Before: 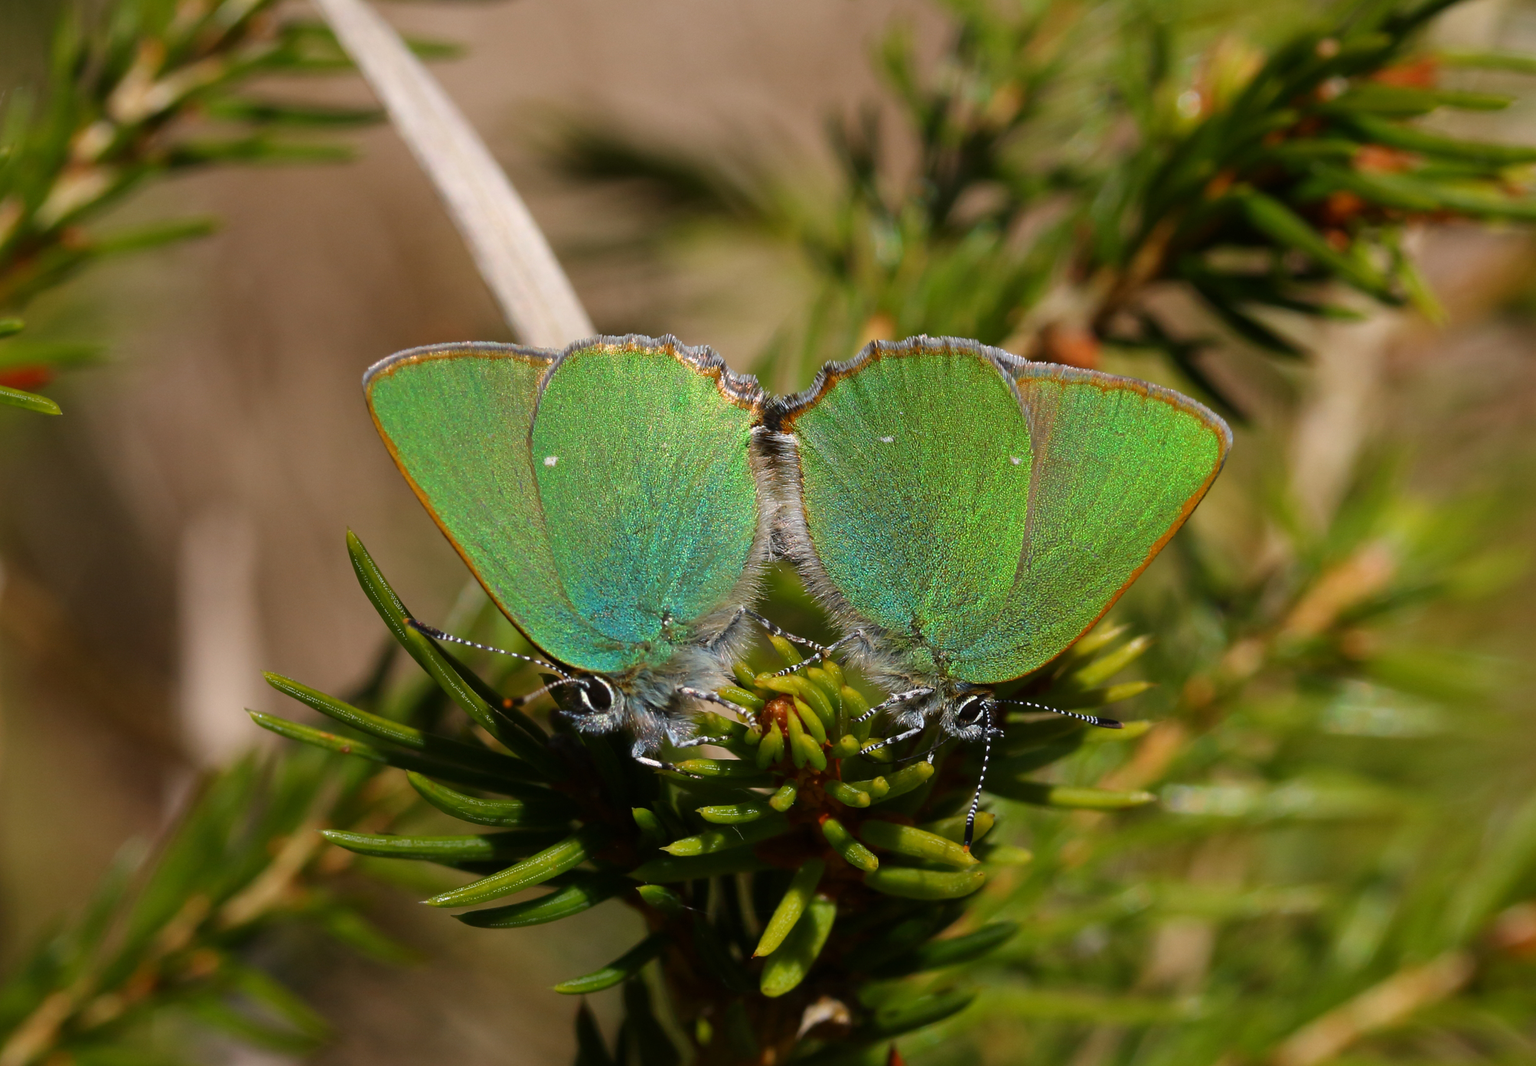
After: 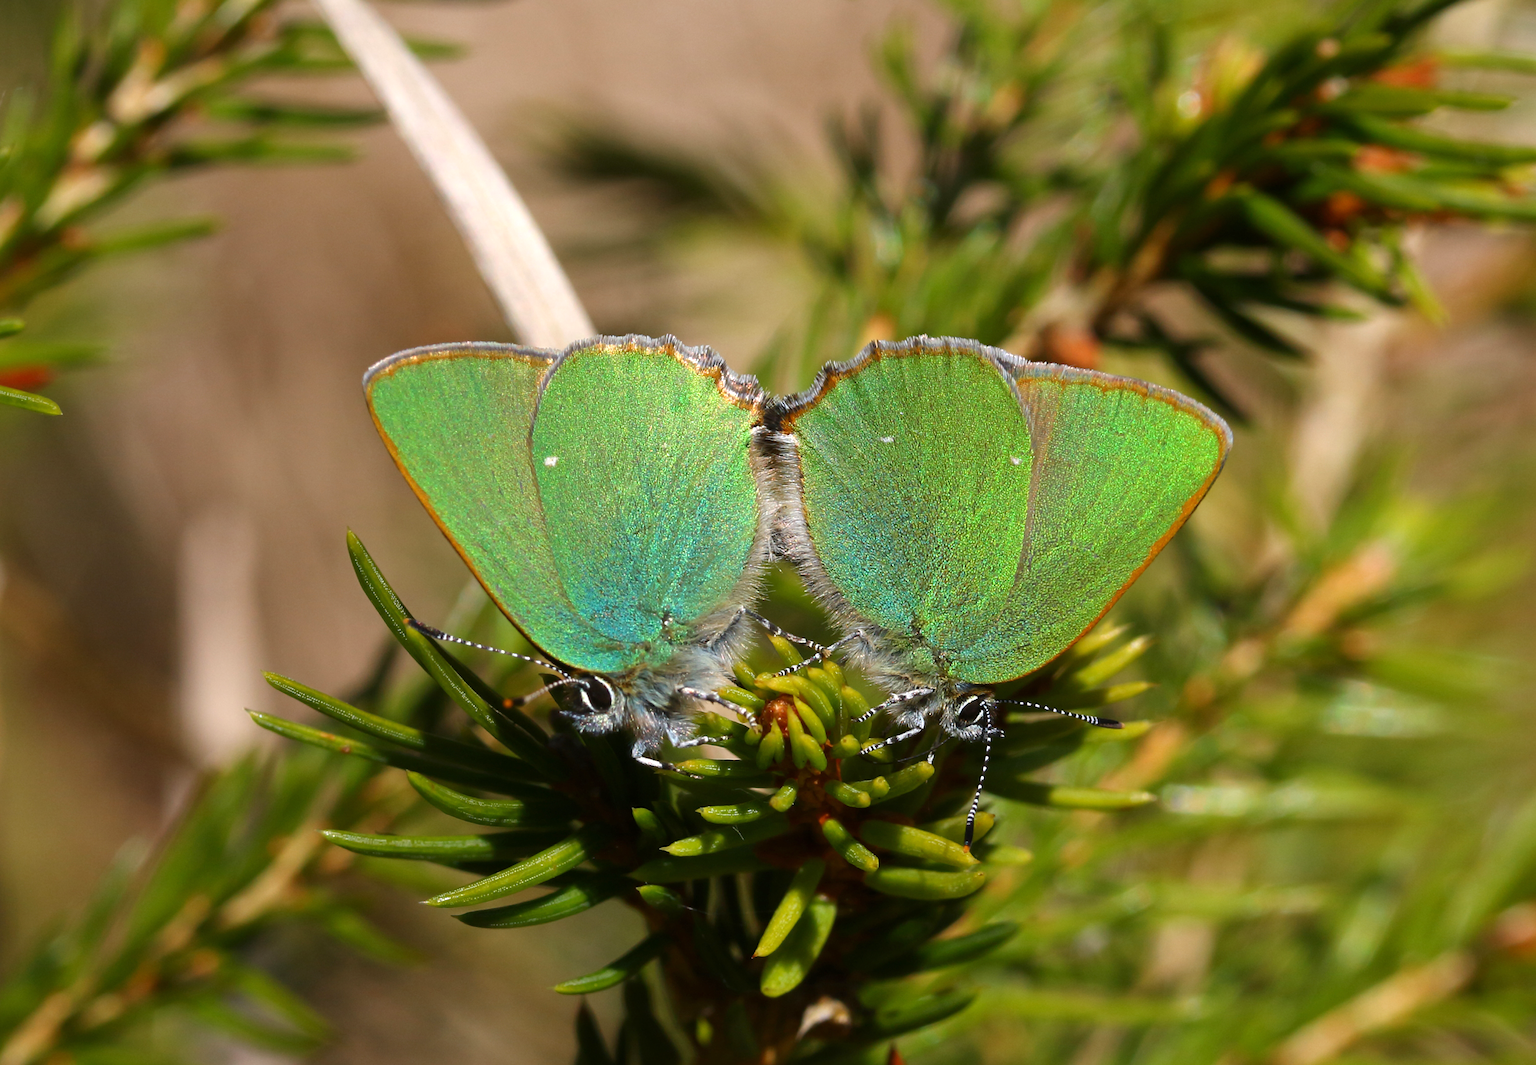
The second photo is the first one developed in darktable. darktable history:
exposure: exposure 0.429 EV, compensate highlight preservation false
